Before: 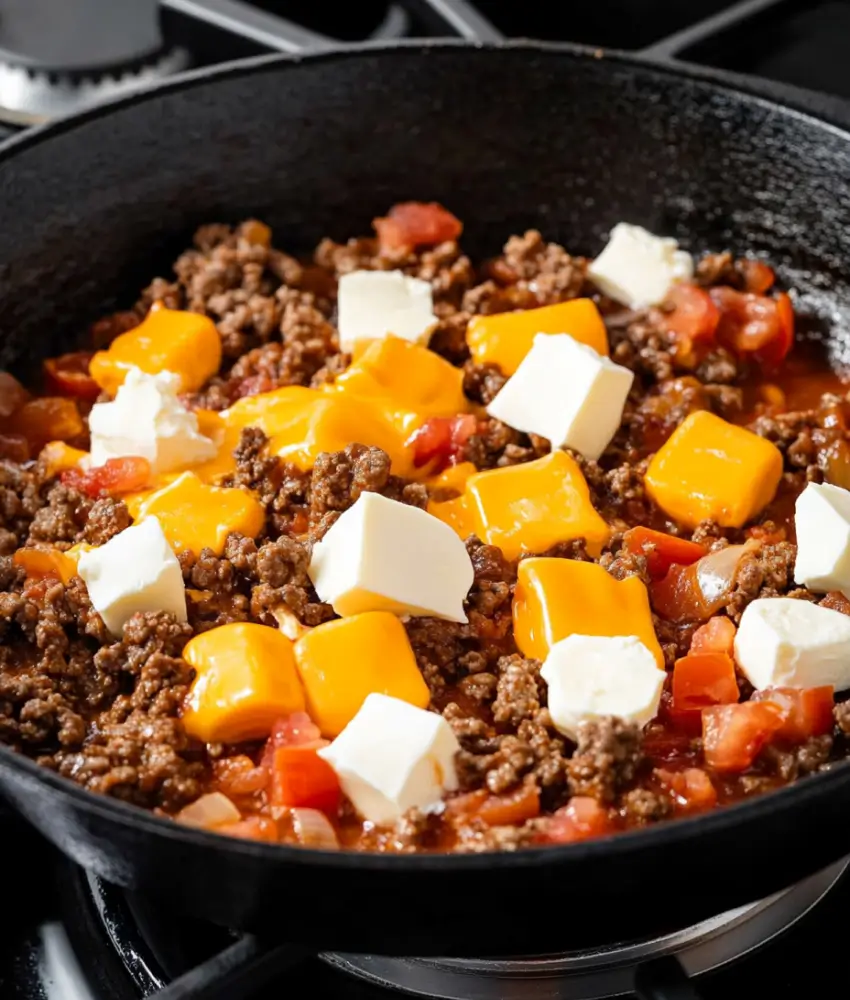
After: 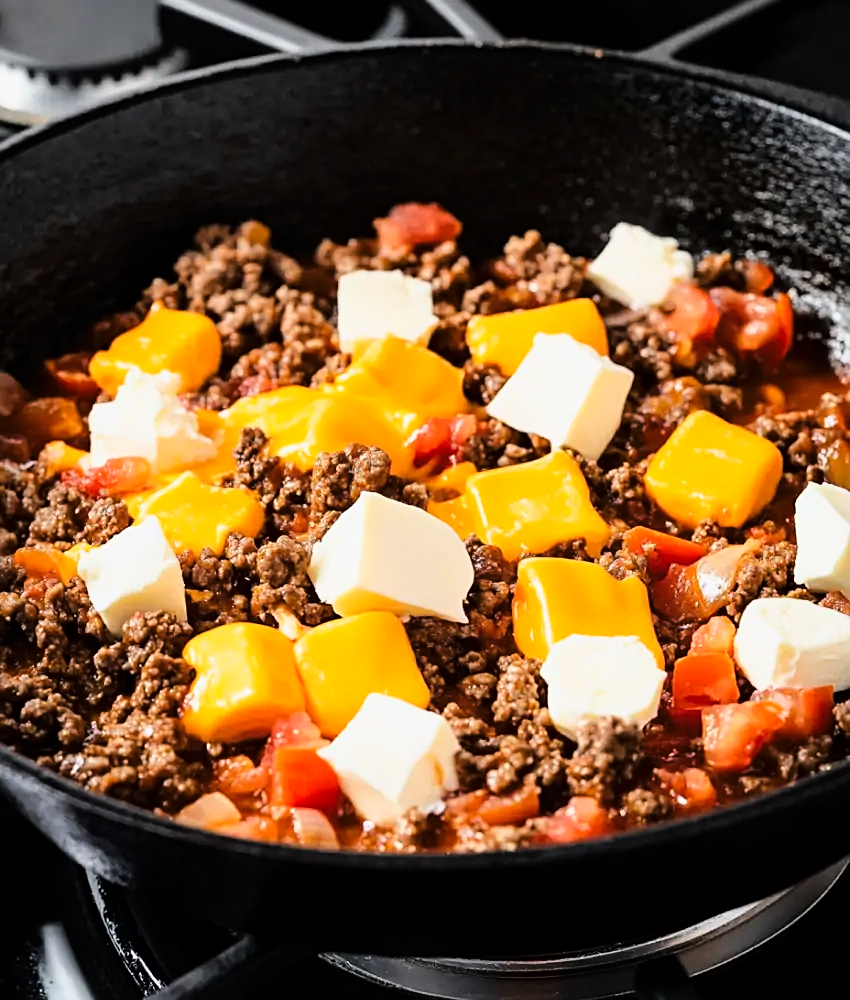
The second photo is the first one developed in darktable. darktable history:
sharpen: on, module defaults
tone curve: curves: ch0 [(0, 0) (0.136, 0.071) (0.346, 0.366) (0.489, 0.573) (0.66, 0.748) (0.858, 0.926) (1, 0.977)]; ch1 [(0, 0) (0.353, 0.344) (0.45, 0.46) (0.498, 0.498) (0.521, 0.512) (0.563, 0.559) (0.592, 0.605) (0.641, 0.673) (1, 1)]; ch2 [(0, 0) (0.333, 0.346) (0.375, 0.375) (0.424, 0.43) (0.476, 0.492) (0.502, 0.502) (0.524, 0.531) (0.579, 0.61) (0.612, 0.644) (0.641, 0.722) (1, 1)], color space Lab, linked channels, preserve colors none
